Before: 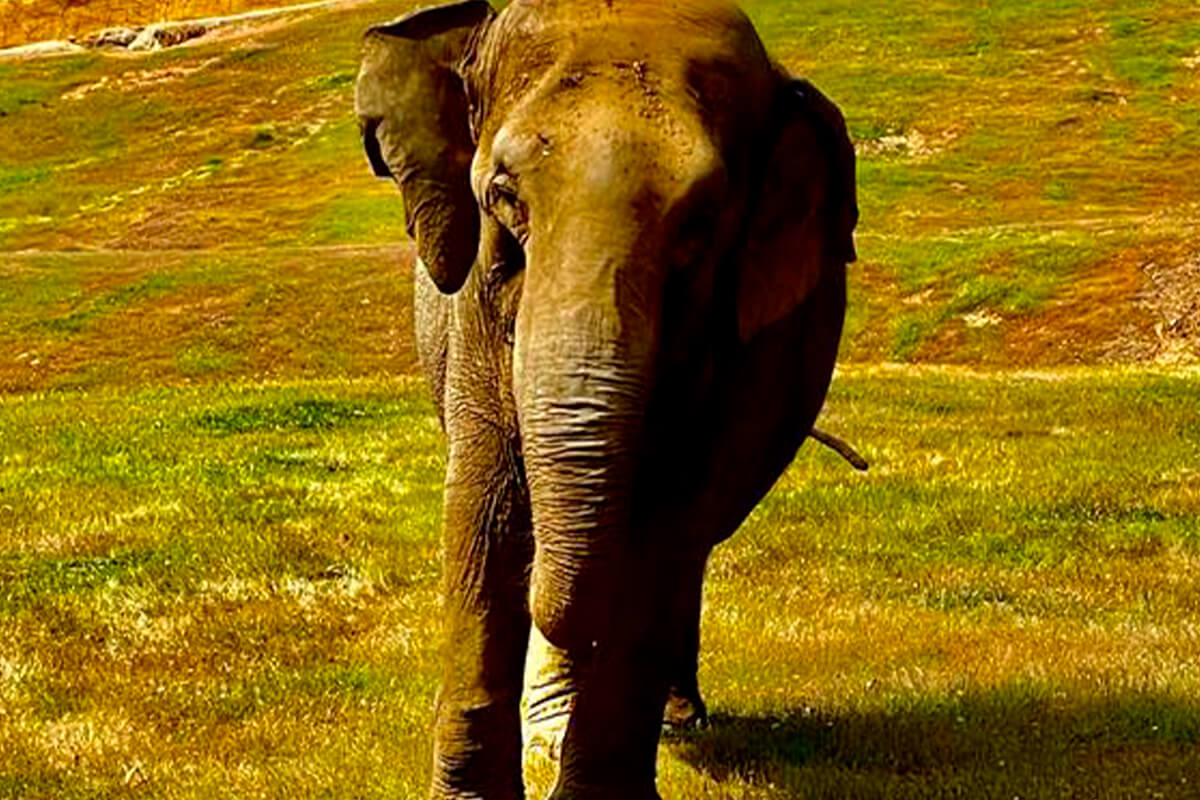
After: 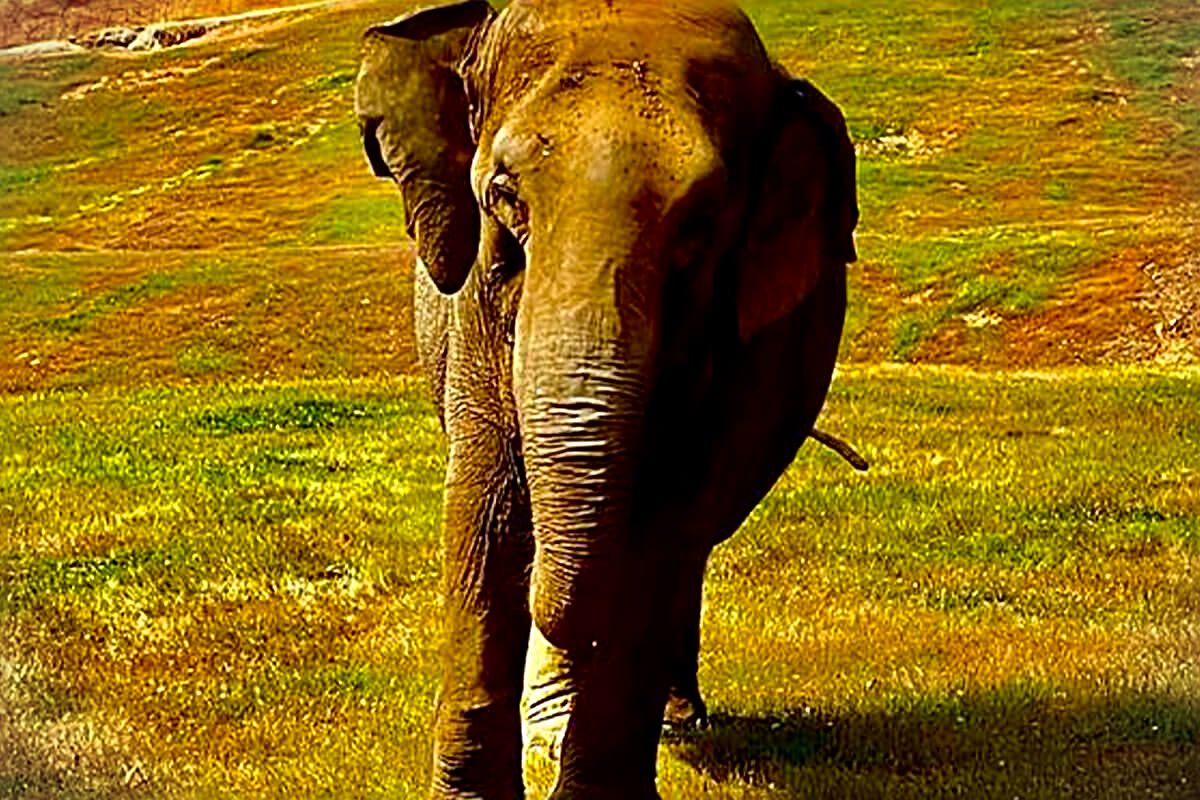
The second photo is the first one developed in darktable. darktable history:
vignetting: fall-off start 97.14%, width/height ratio 1.184, unbound false
sharpen: radius 3.02, amount 0.772
contrast brightness saturation: contrast 0.038, saturation 0.155
